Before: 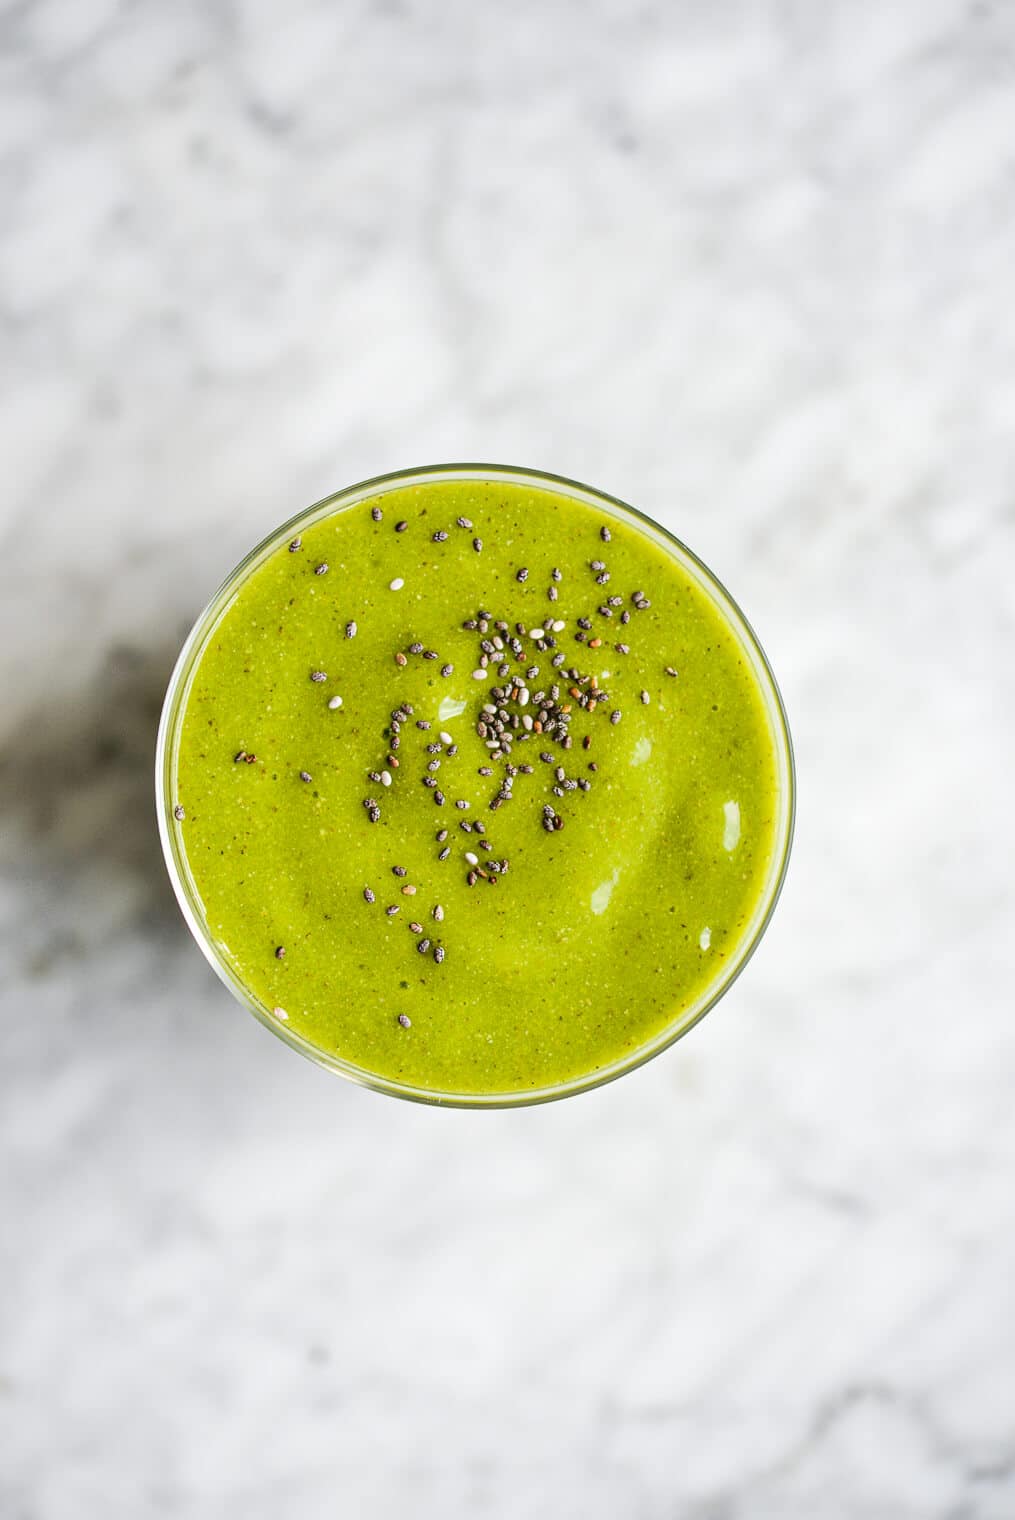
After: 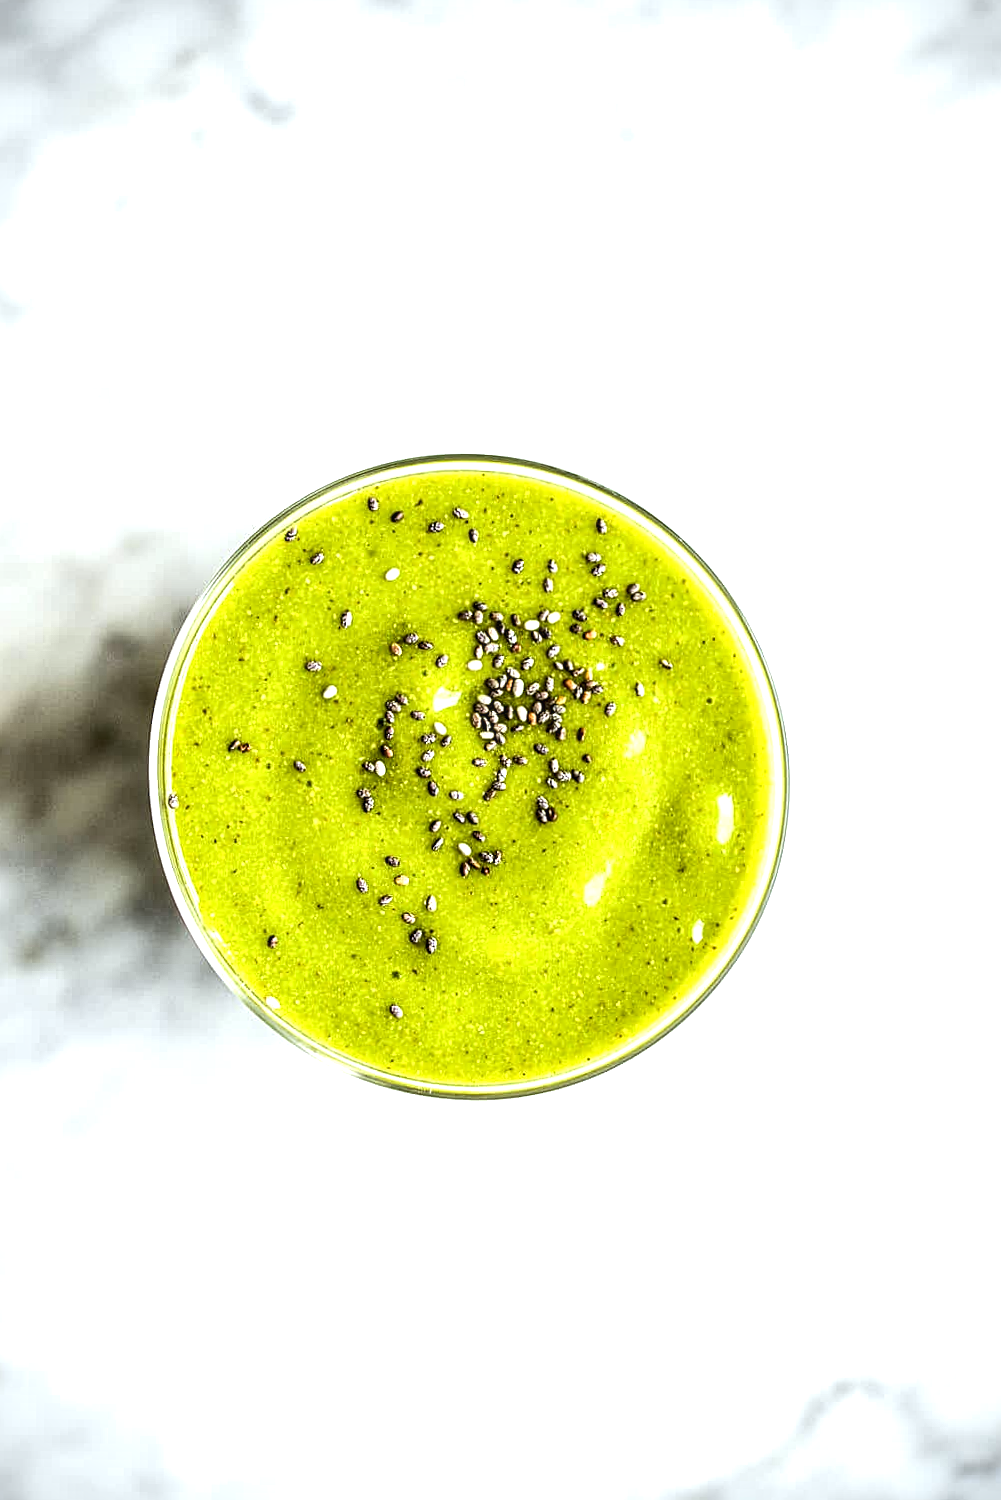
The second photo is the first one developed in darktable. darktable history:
sharpen: radius 2.167, amount 0.381, threshold 0
color balance: lift [1.004, 1.002, 1.002, 0.998], gamma [1, 1.007, 1.002, 0.993], gain [1, 0.977, 1.013, 1.023], contrast -3.64%
local contrast: on, module defaults
vignetting: saturation 0, unbound false
crop and rotate: angle -0.5°
exposure: black level correction 0.004, exposure 0.014 EV, compensate highlight preservation false
tone equalizer: -8 EV -1.08 EV, -7 EV -1.01 EV, -6 EV -0.867 EV, -5 EV -0.578 EV, -3 EV 0.578 EV, -2 EV 0.867 EV, -1 EV 1.01 EV, +0 EV 1.08 EV, edges refinement/feathering 500, mask exposure compensation -1.57 EV, preserve details no
